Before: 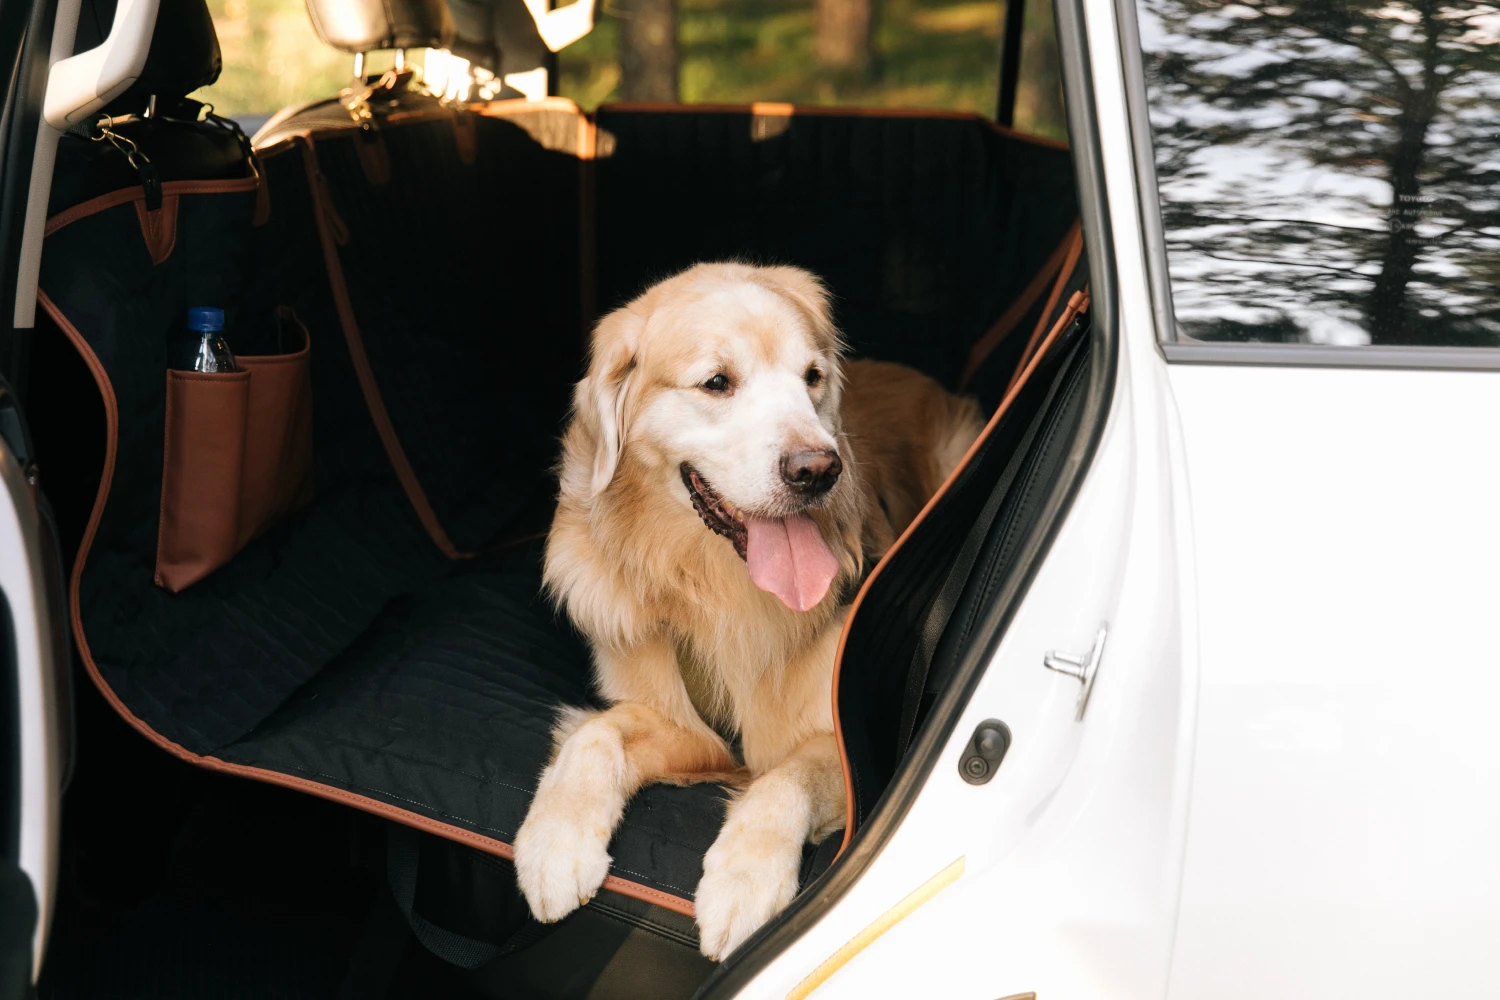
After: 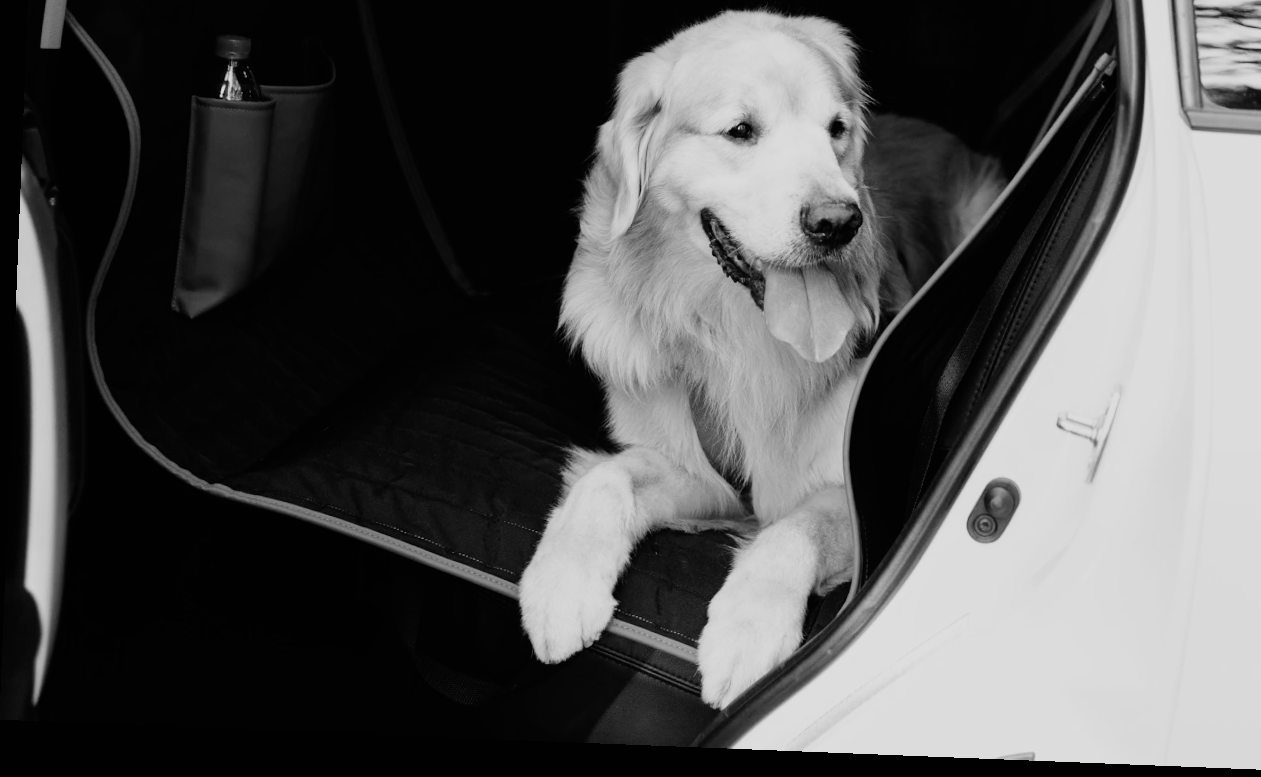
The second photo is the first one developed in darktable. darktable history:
rotate and perspective: rotation 2.27°, automatic cropping off
fill light: on, module defaults
crop: top 26.531%, right 17.959%
monochrome: a 32, b 64, size 2.3
exposure: compensate highlight preservation false
filmic rgb: black relative exposure -11.88 EV, white relative exposure 5.43 EV, threshold 3 EV, hardness 4.49, latitude 50%, contrast 1.14, color science v5 (2021), contrast in shadows safe, contrast in highlights safe, enable highlight reconstruction true
